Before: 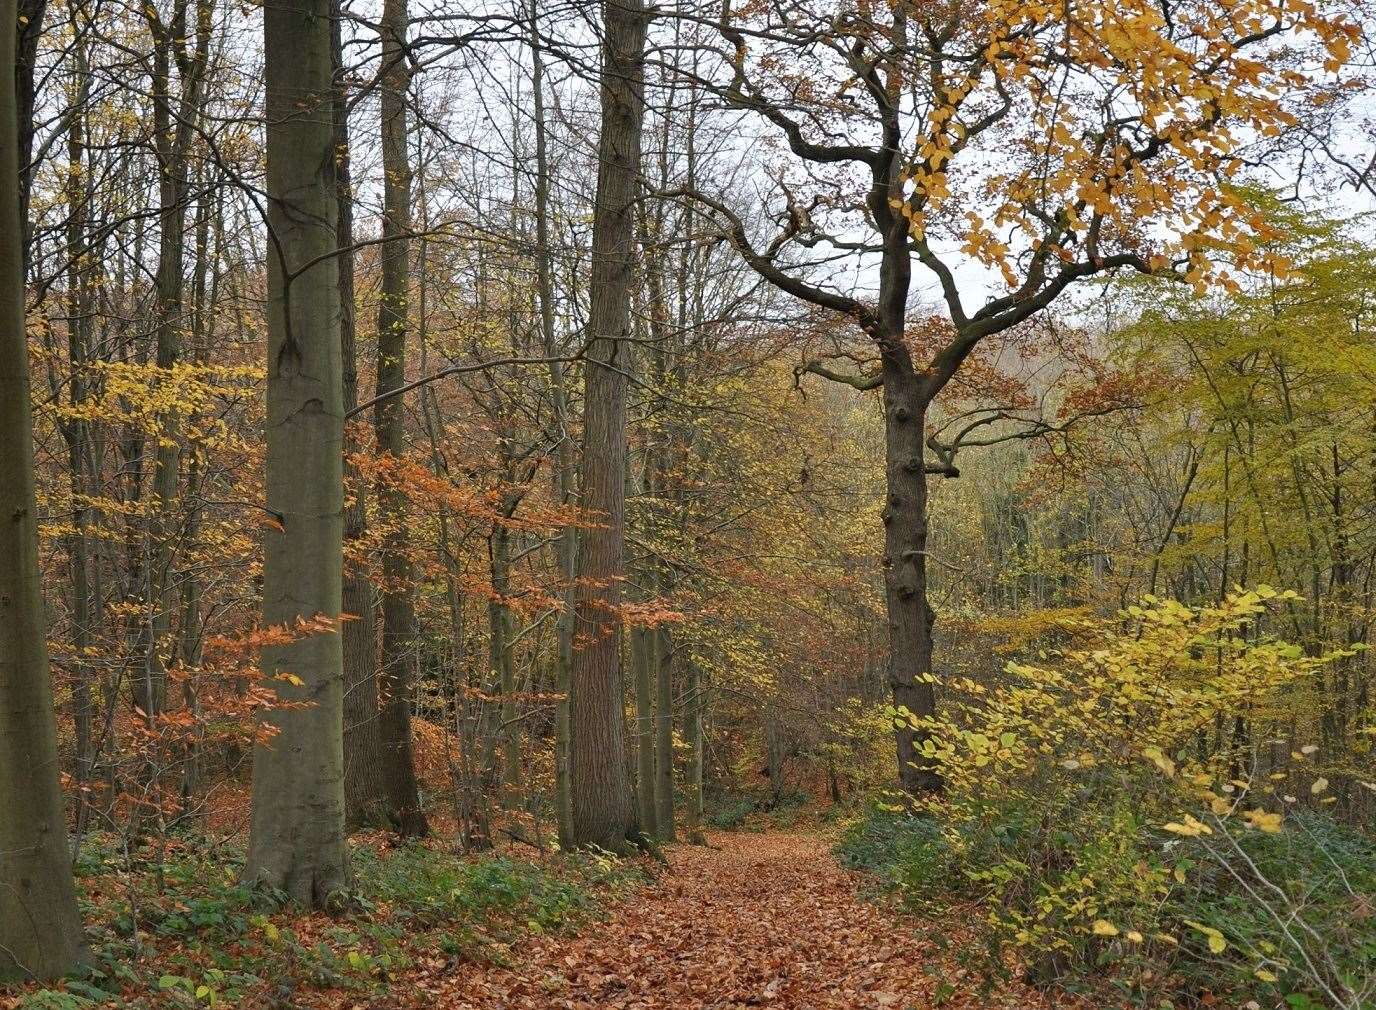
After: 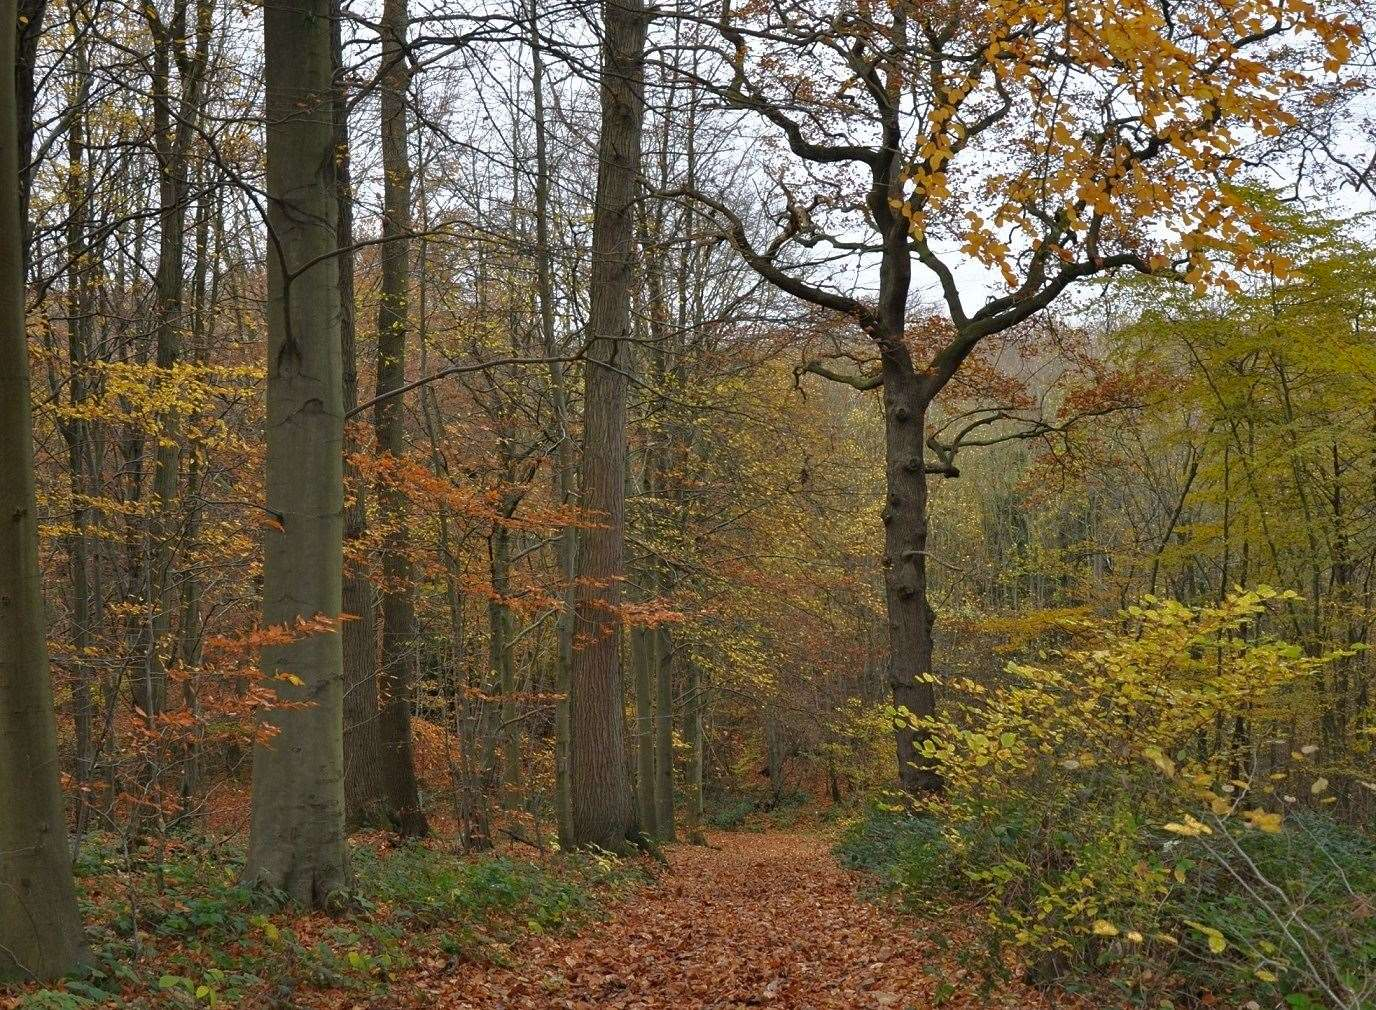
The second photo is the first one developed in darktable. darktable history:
tone curve: curves: ch0 [(0, 0) (0.48, 0.431) (0.7, 0.609) (0.864, 0.854) (1, 1)], color space Lab, independent channels, preserve colors none
